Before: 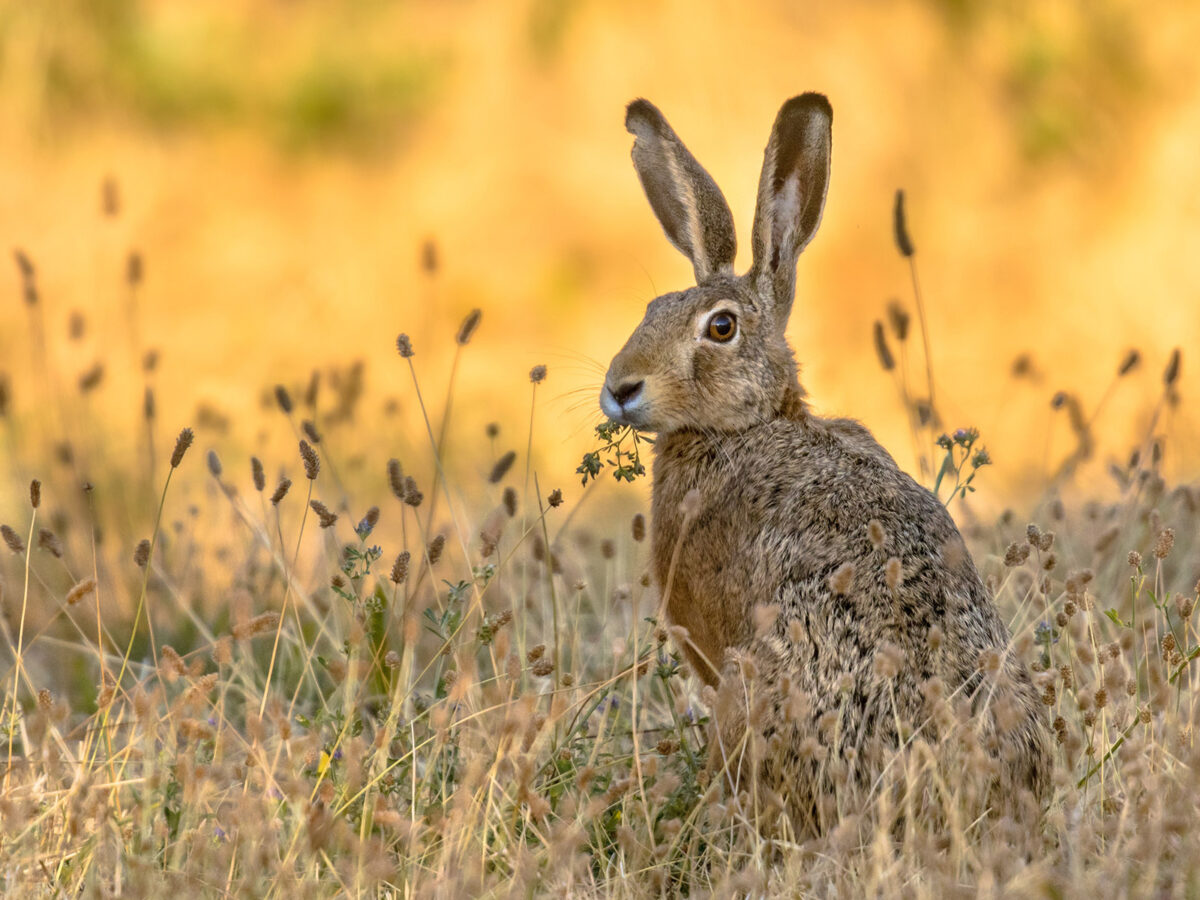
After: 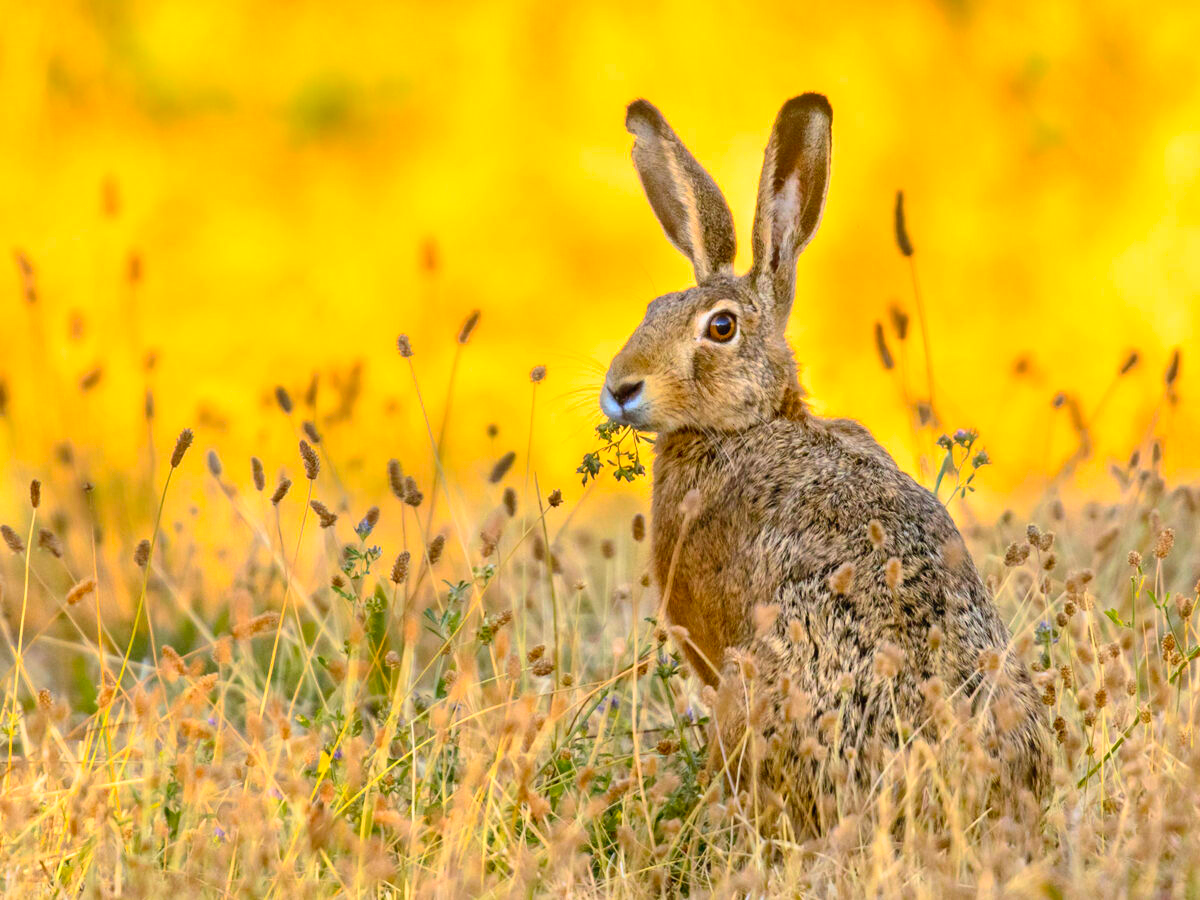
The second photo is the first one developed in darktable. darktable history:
contrast brightness saturation: contrast 0.197, brightness 0.191, saturation 0.805
